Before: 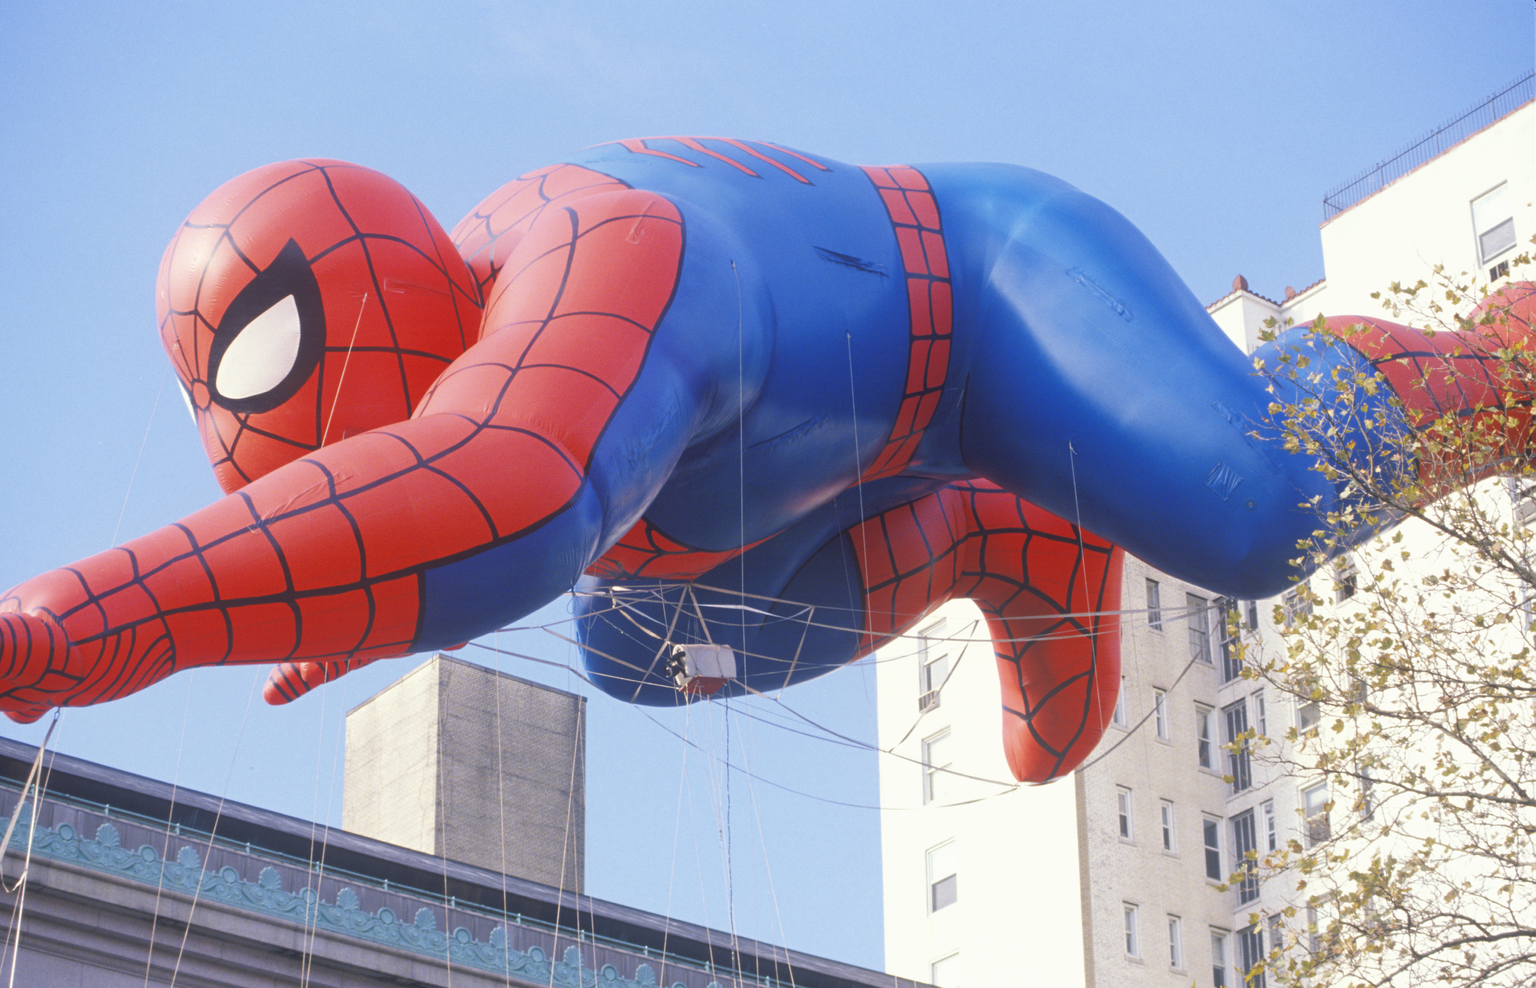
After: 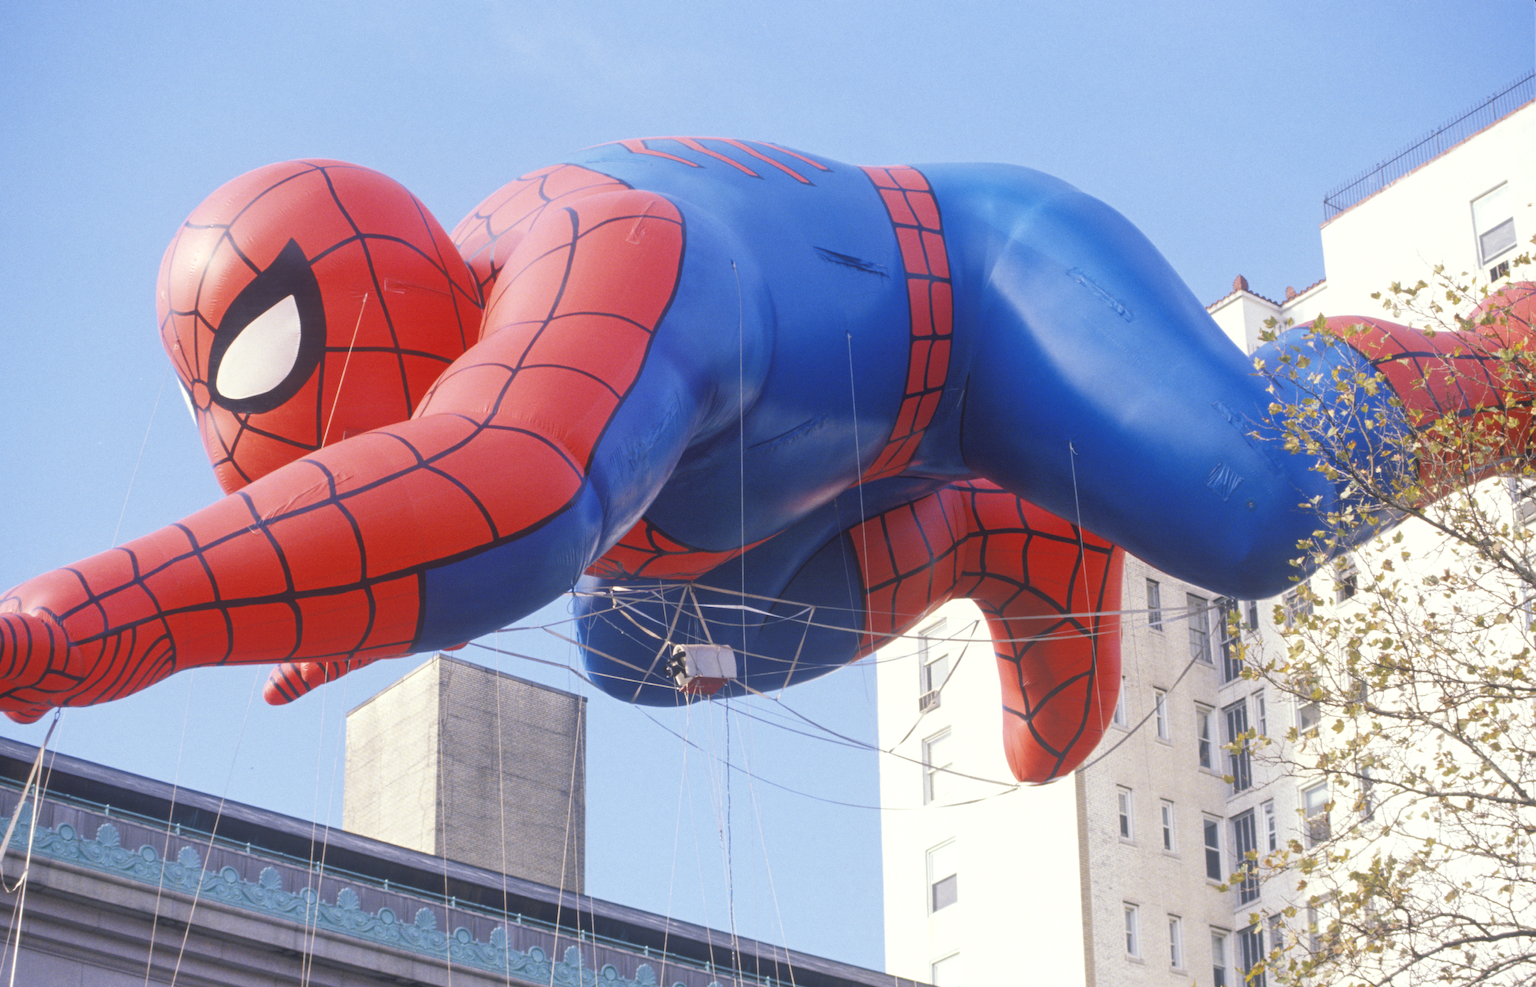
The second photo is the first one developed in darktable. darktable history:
local contrast: highlights 101%, shadows 101%, detail 119%, midtone range 0.2
